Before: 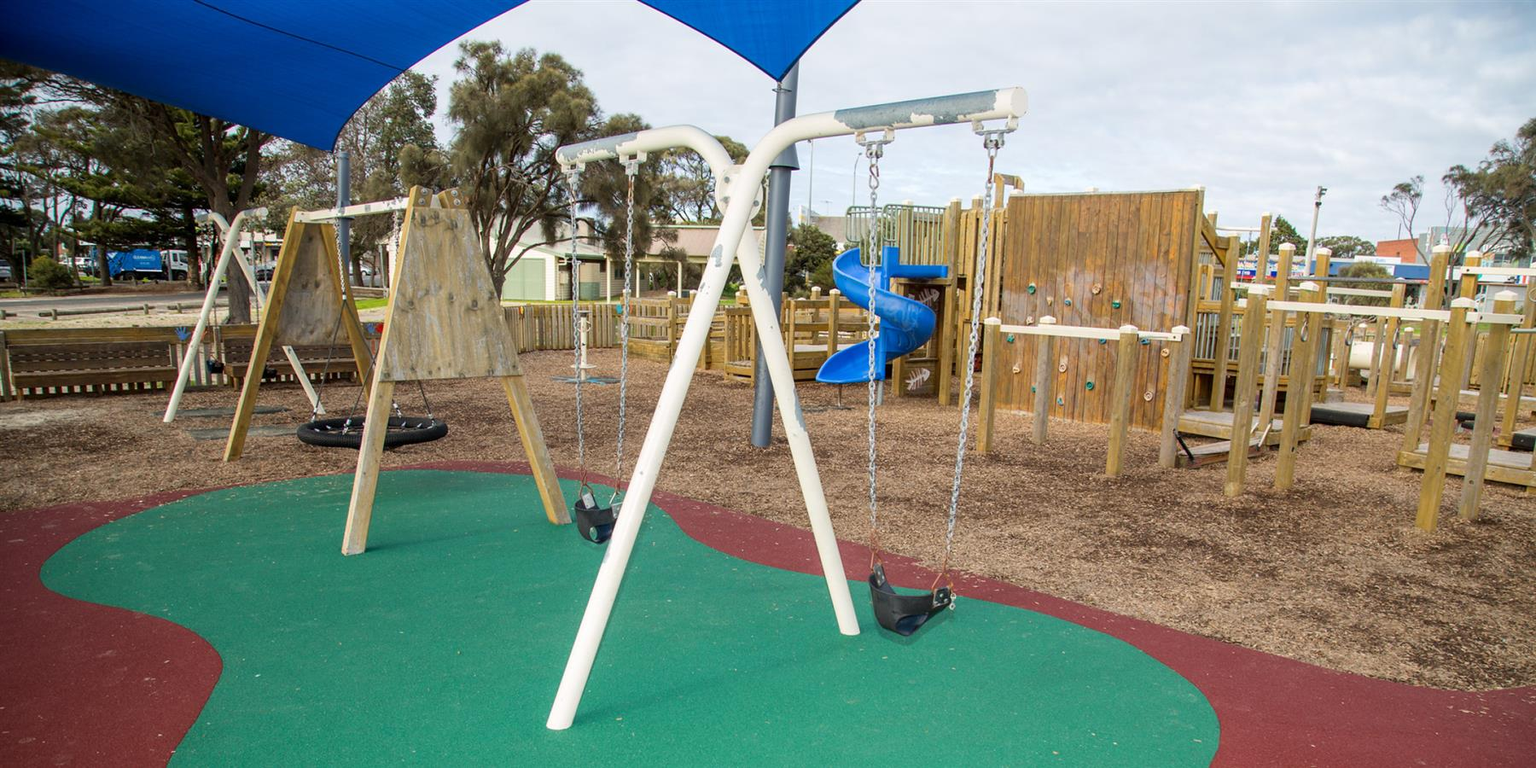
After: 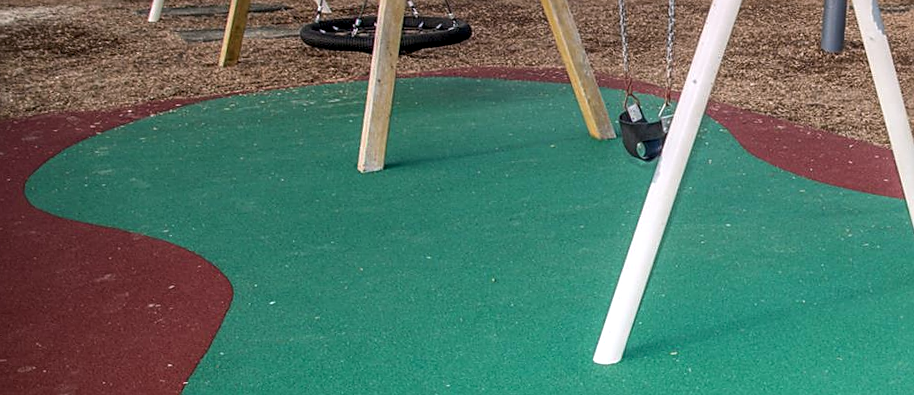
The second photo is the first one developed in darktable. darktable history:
crop and rotate: top 54.778%, right 46.61%, bottom 0.159%
exposure: exposure -0.021 EV, compensate highlight preservation false
sharpen: on, module defaults
rotate and perspective: rotation 0.074°, lens shift (vertical) 0.096, lens shift (horizontal) -0.041, crop left 0.043, crop right 0.952, crop top 0.024, crop bottom 0.979
graduated density: density 0.38 EV, hardness 21%, rotation -6.11°, saturation 32%
local contrast: detail 130%
white balance: red 0.974, blue 1.044
